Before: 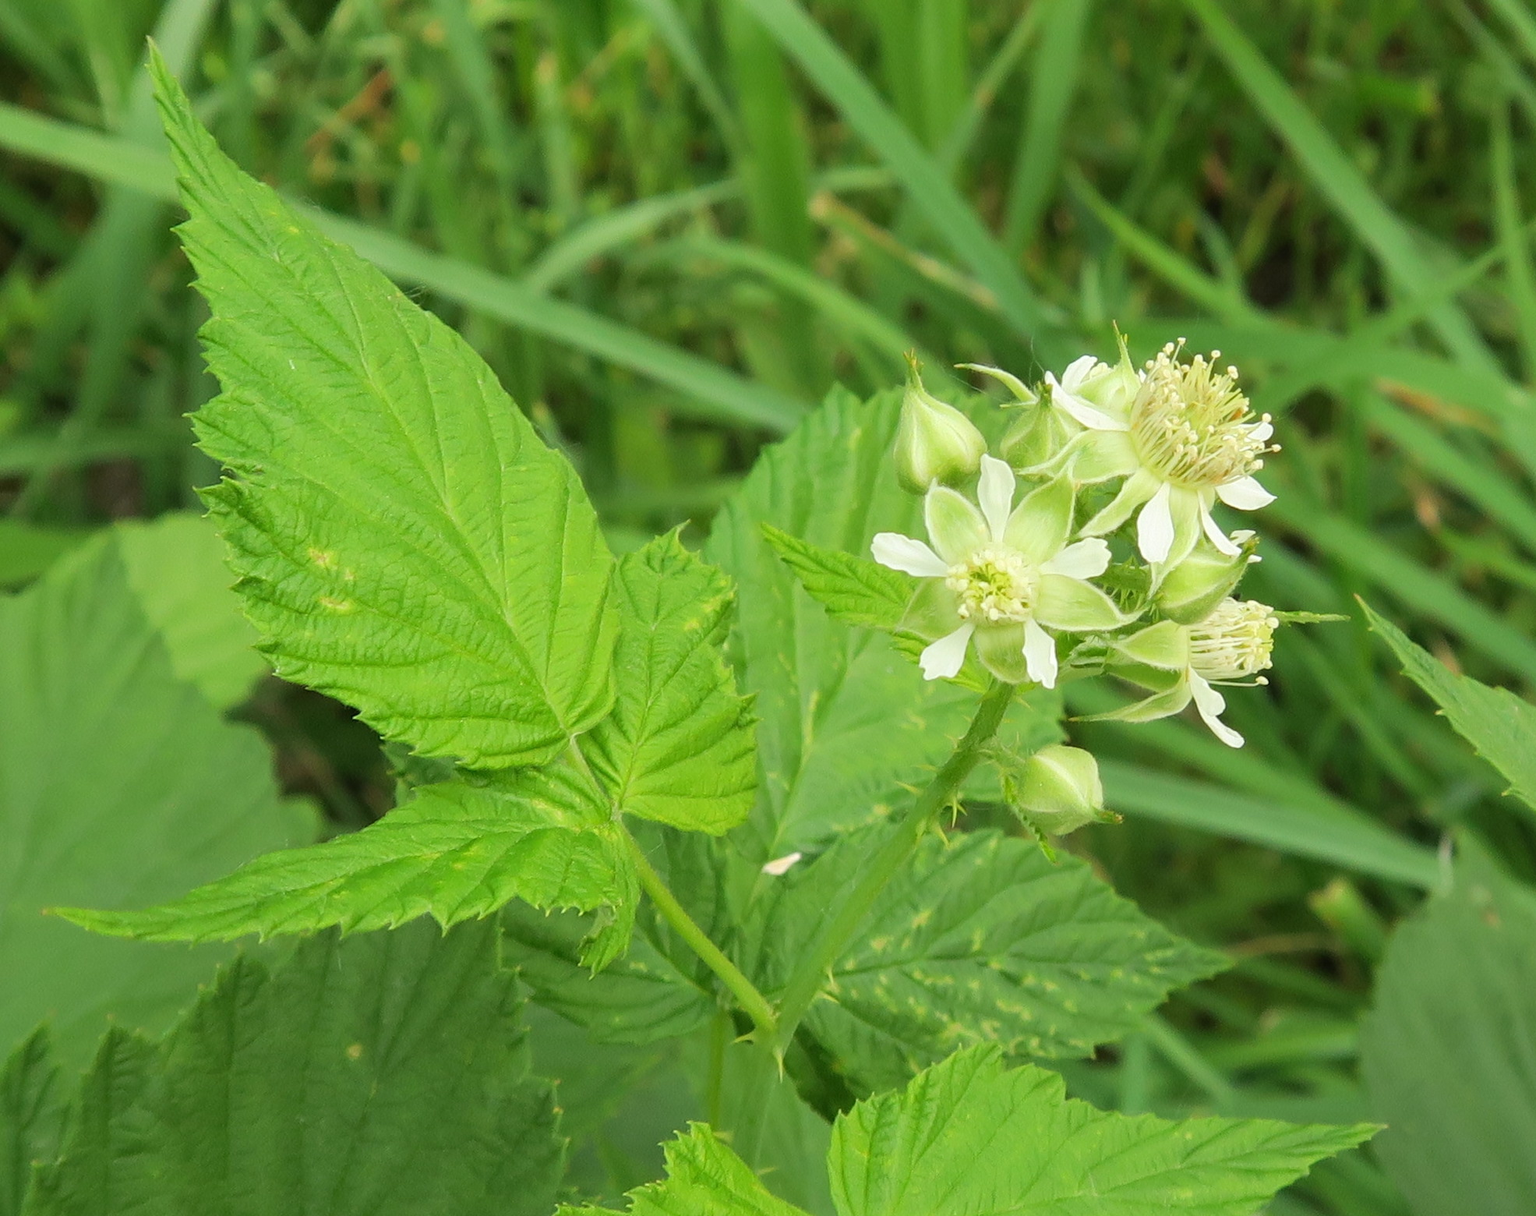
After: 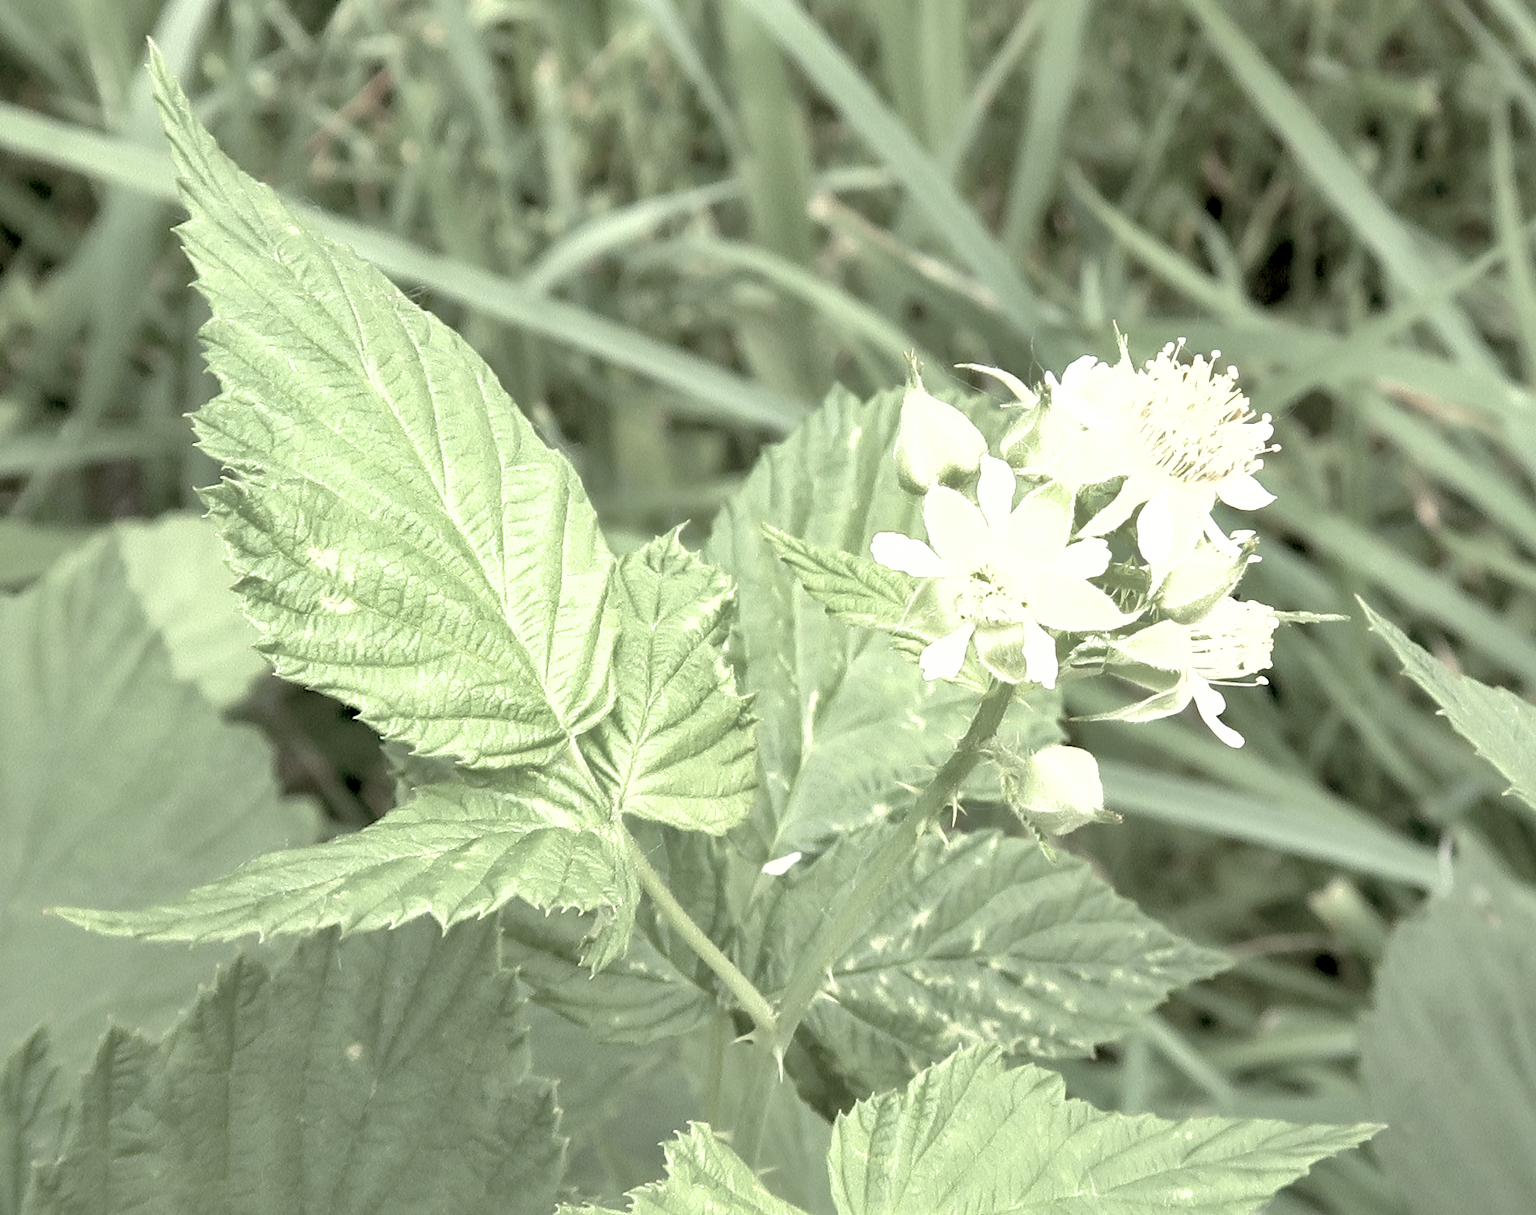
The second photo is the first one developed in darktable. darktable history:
shadows and highlights: on, module defaults
exposure: black level correction 0.011, exposure 1.084 EV, compensate highlight preservation false
haze removal: compatibility mode true, adaptive false
color correction: highlights b* 0.018, saturation 0.249
